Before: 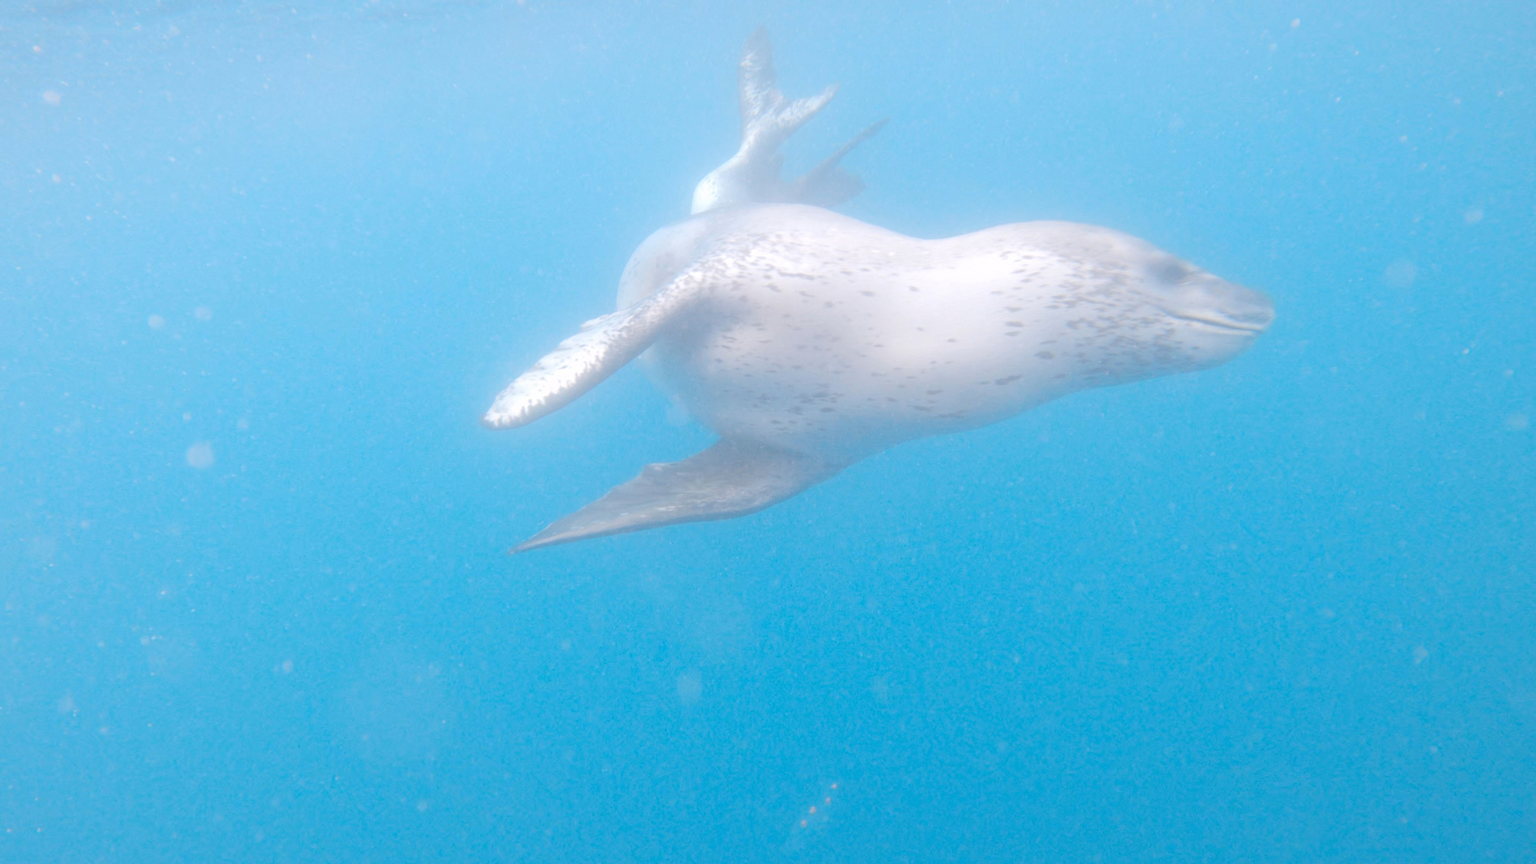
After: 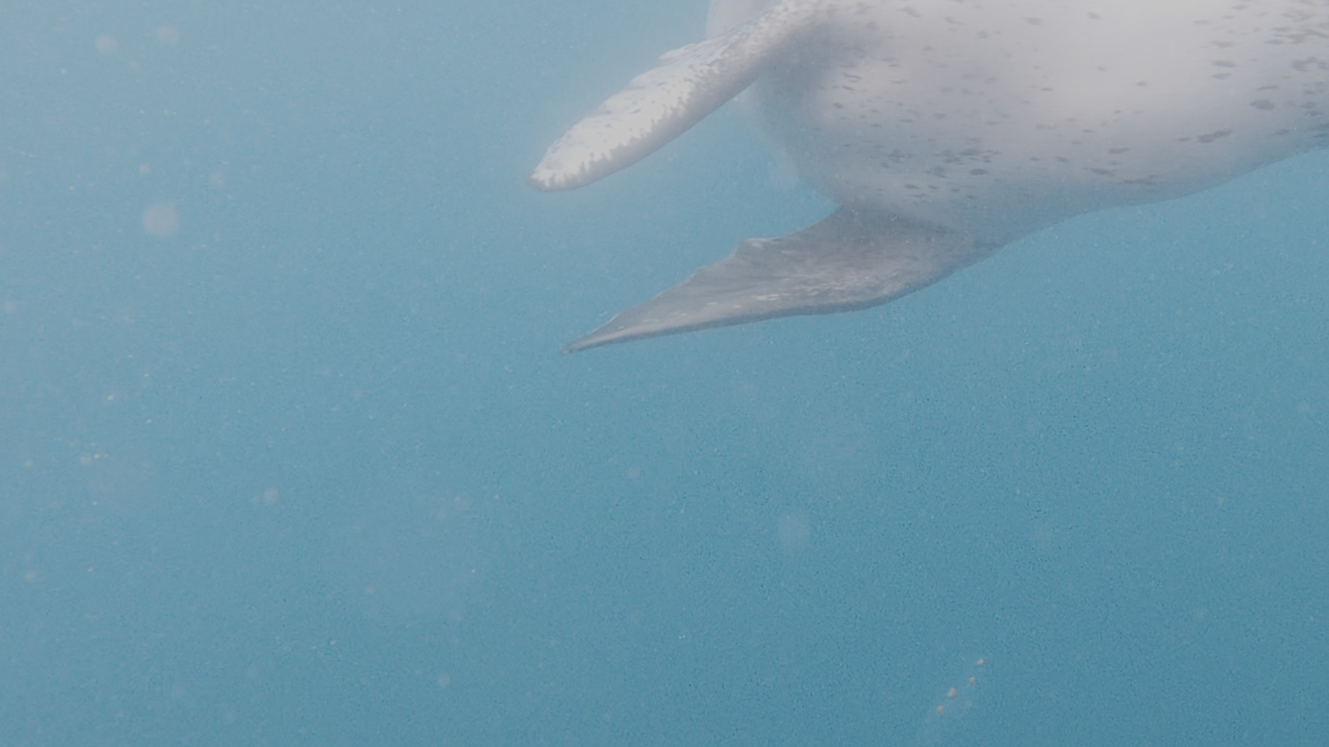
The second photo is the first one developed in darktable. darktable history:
crop and rotate: angle -0.82°, left 3.85%, top 31.828%, right 27.992%
color balance rgb: perceptual saturation grading › highlights -31.88%, perceptual saturation grading › mid-tones 5.8%, perceptual saturation grading › shadows 18.12%, perceptual brilliance grading › highlights 3.62%, perceptual brilliance grading › mid-tones -18.12%, perceptual brilliance grading › shadows -41.3%
sharpen: on, module defaults
filmic rgb: black relative exposure -7 EV, white relative exposure 6 EV, threshold 3 EV, target black luminance 0%, hardness 2.73, latitude 61.22%, contrast 0.691, highlights saturation mix 10%, shadows ↔ highlights balance -0.073%, preserve chrominance no, color science v4 (2020), iterations of high-quality reconstruction 10, contrast in shadows soft, contrast in highlights soft, enable highlight reconstruction true
contrast brightness saturation: contrast 0.14
color correction: highlights a* 0.003, highlights b* -0.283
